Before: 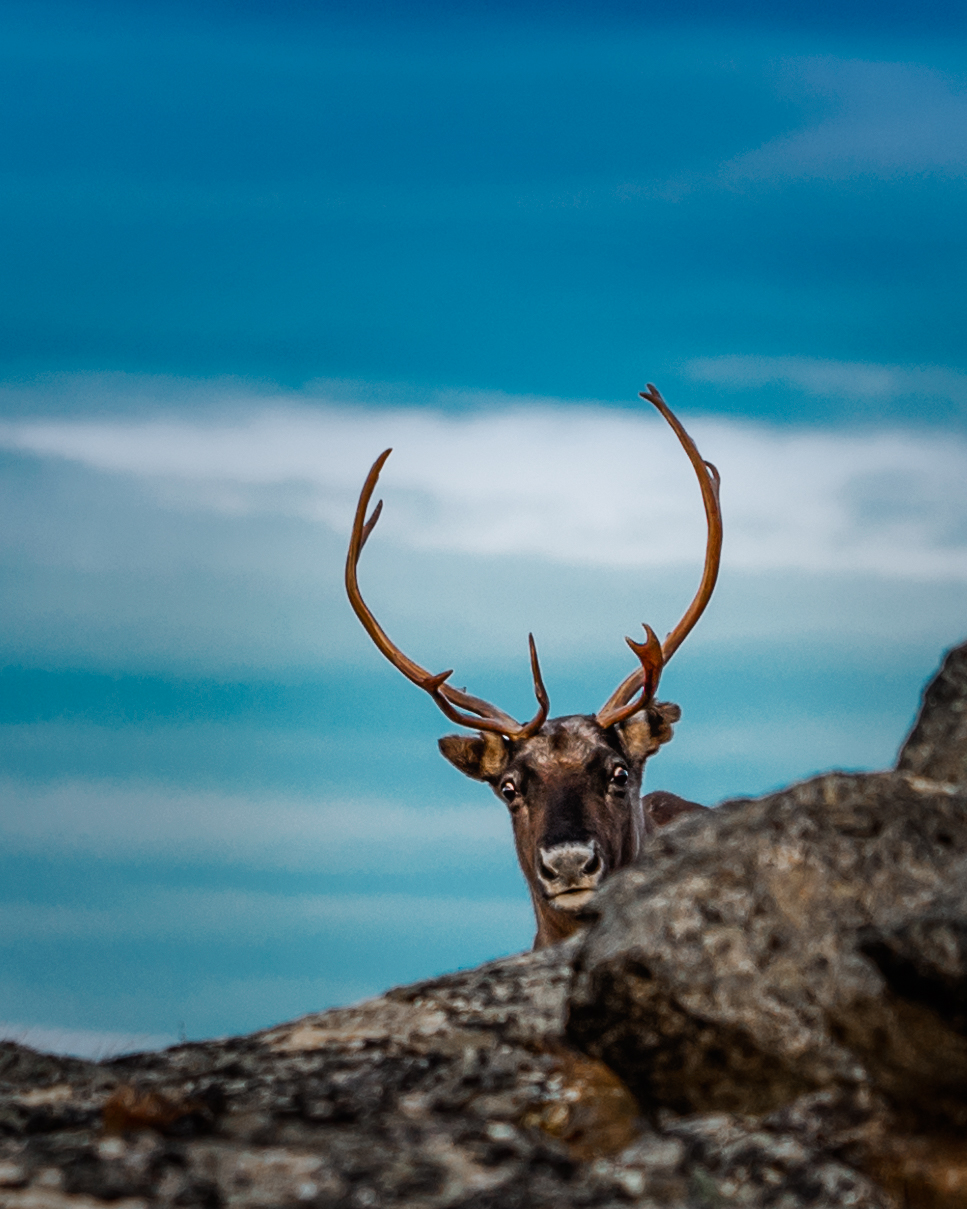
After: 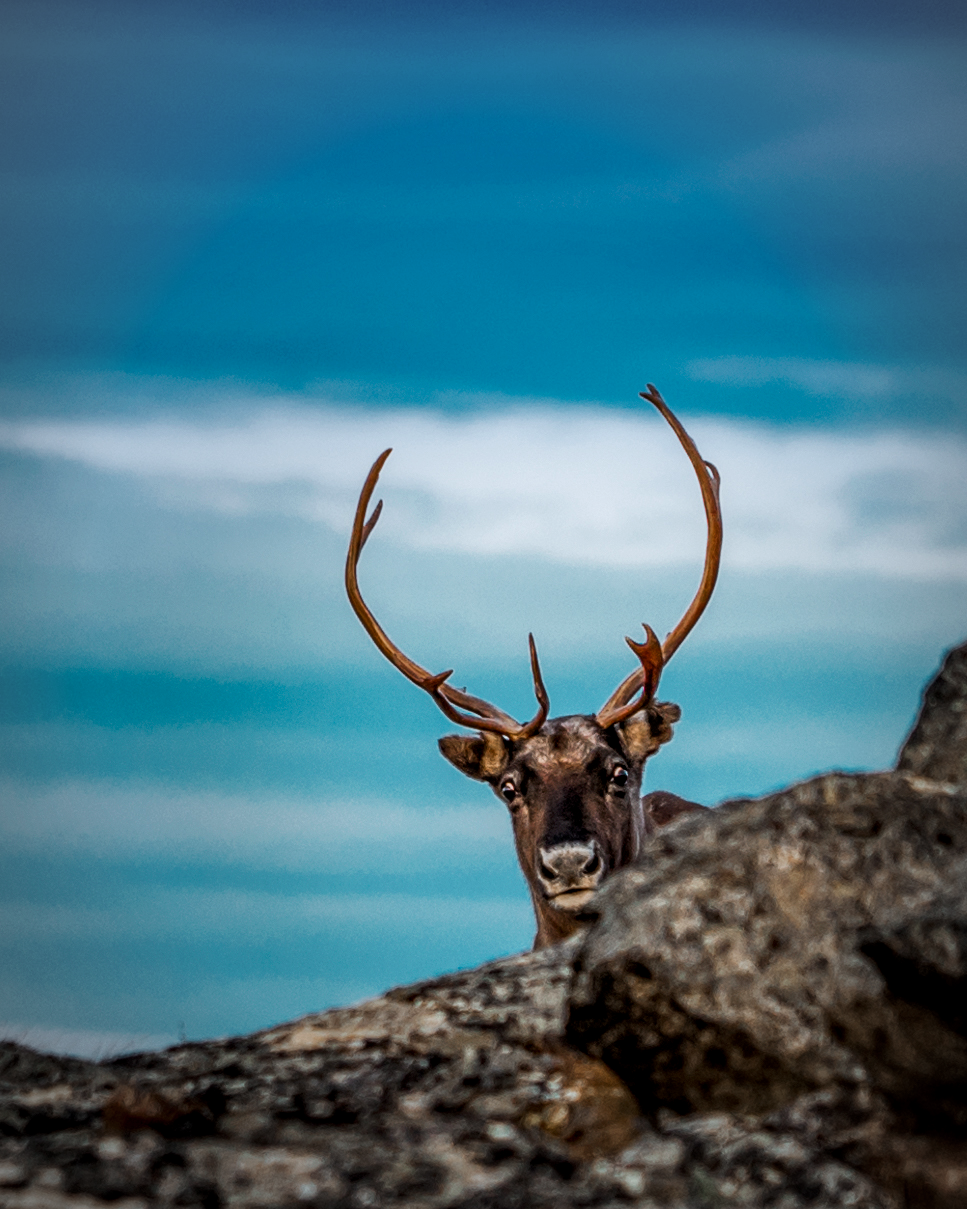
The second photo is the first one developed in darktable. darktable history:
vignetting: fall-off radius 70%, automatic ratio true
velvia: strength 15%
local contrast: on, module defaults
